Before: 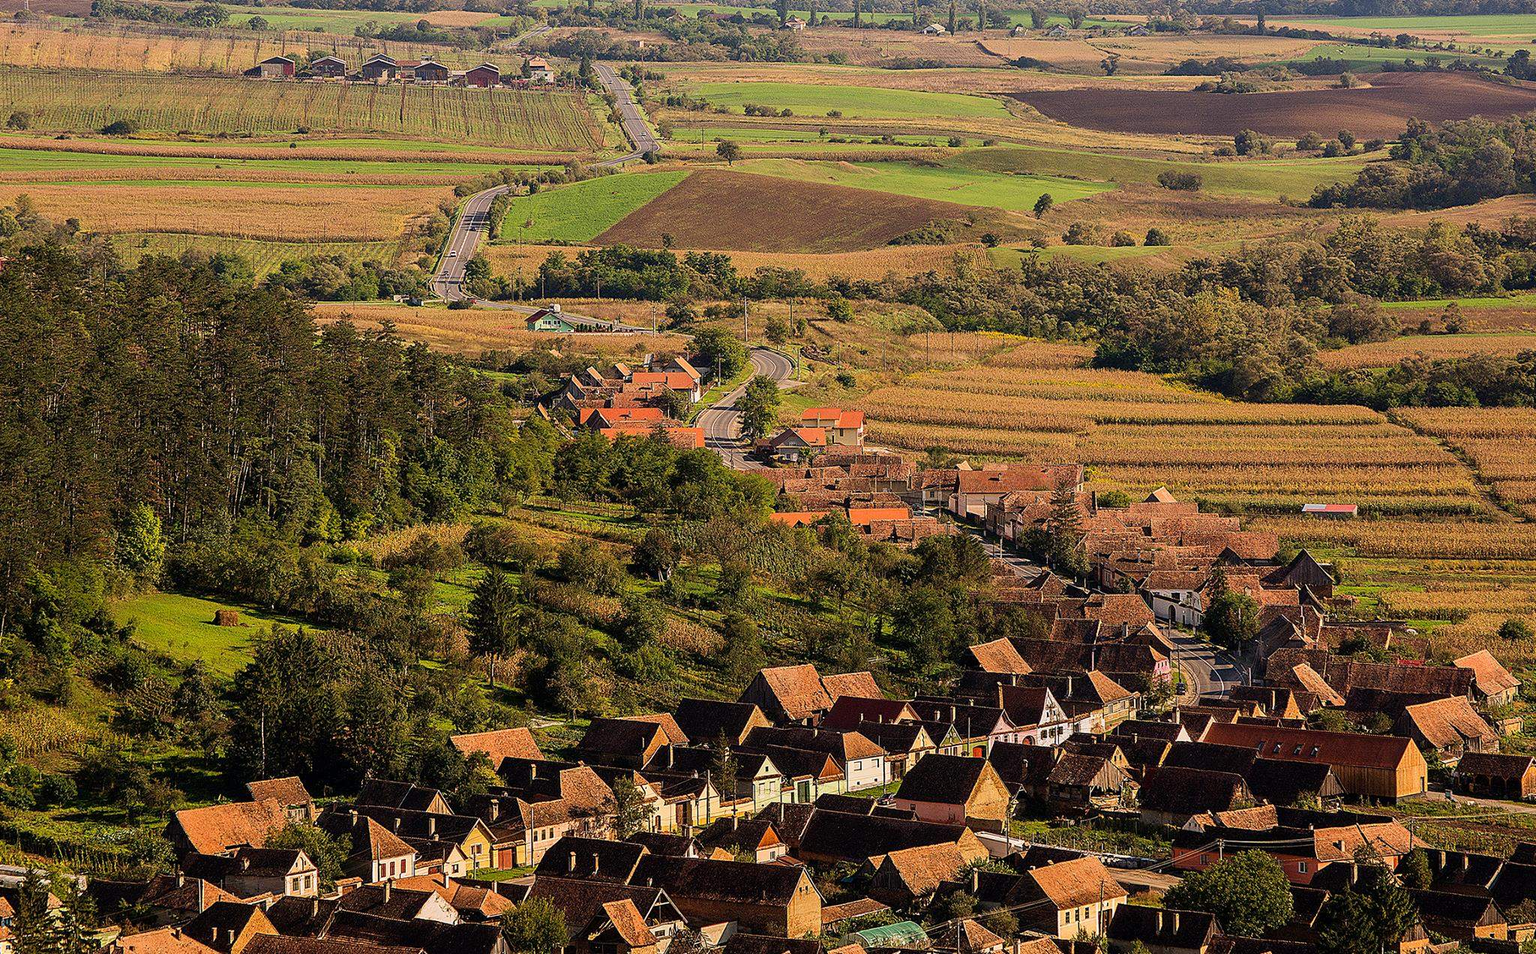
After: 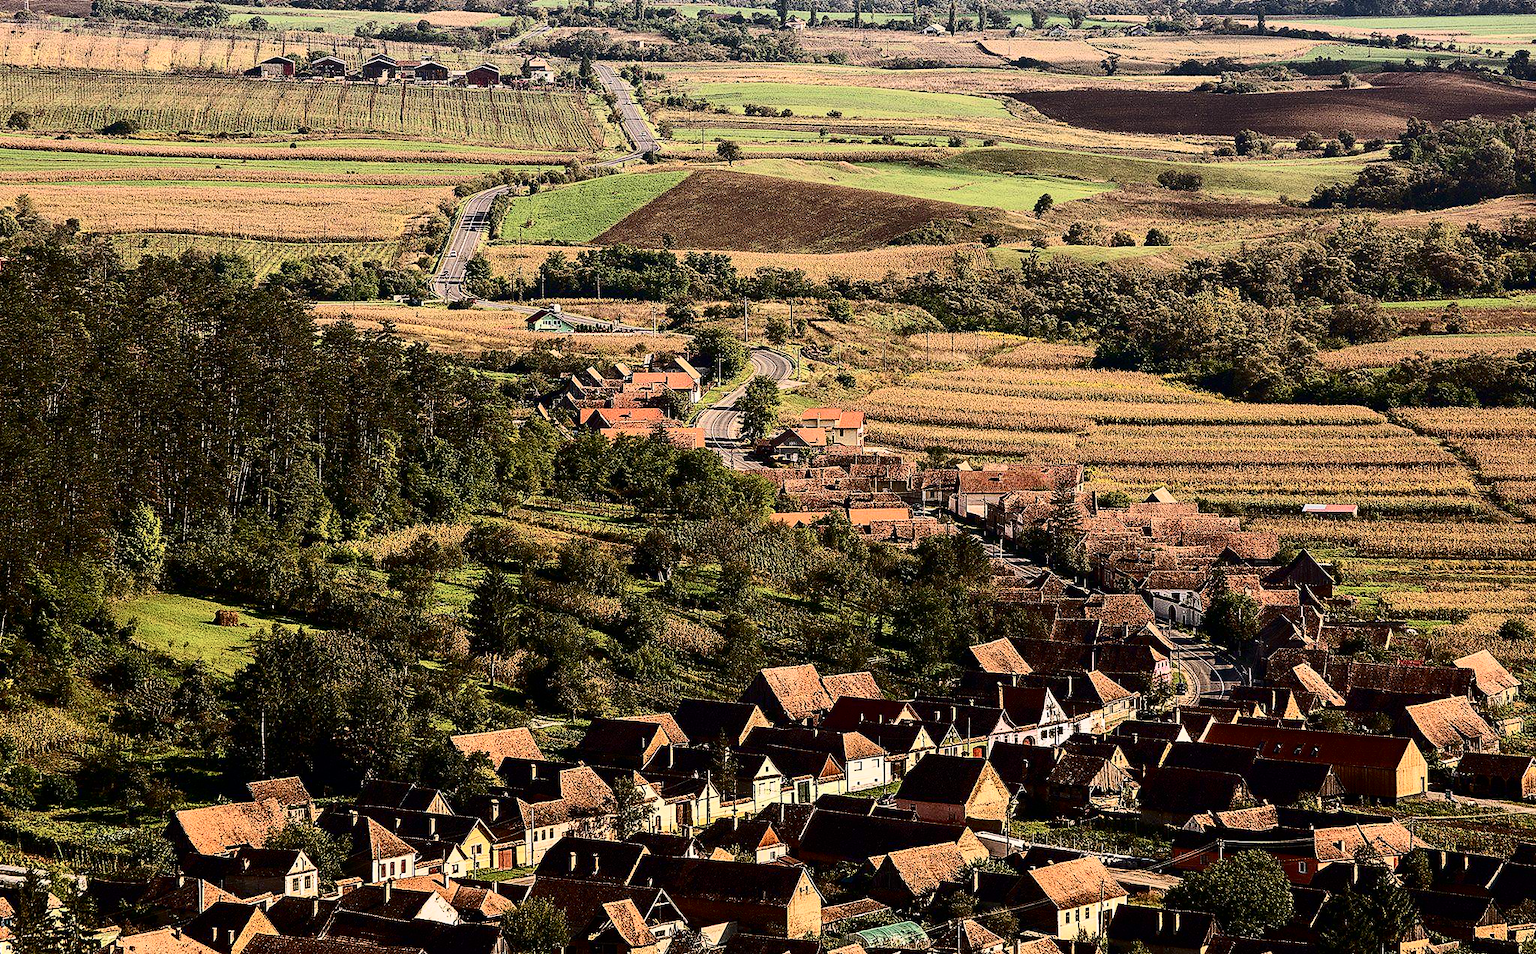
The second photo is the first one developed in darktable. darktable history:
contrast brightness saturation: contrast 0.498, saturation -0.104
